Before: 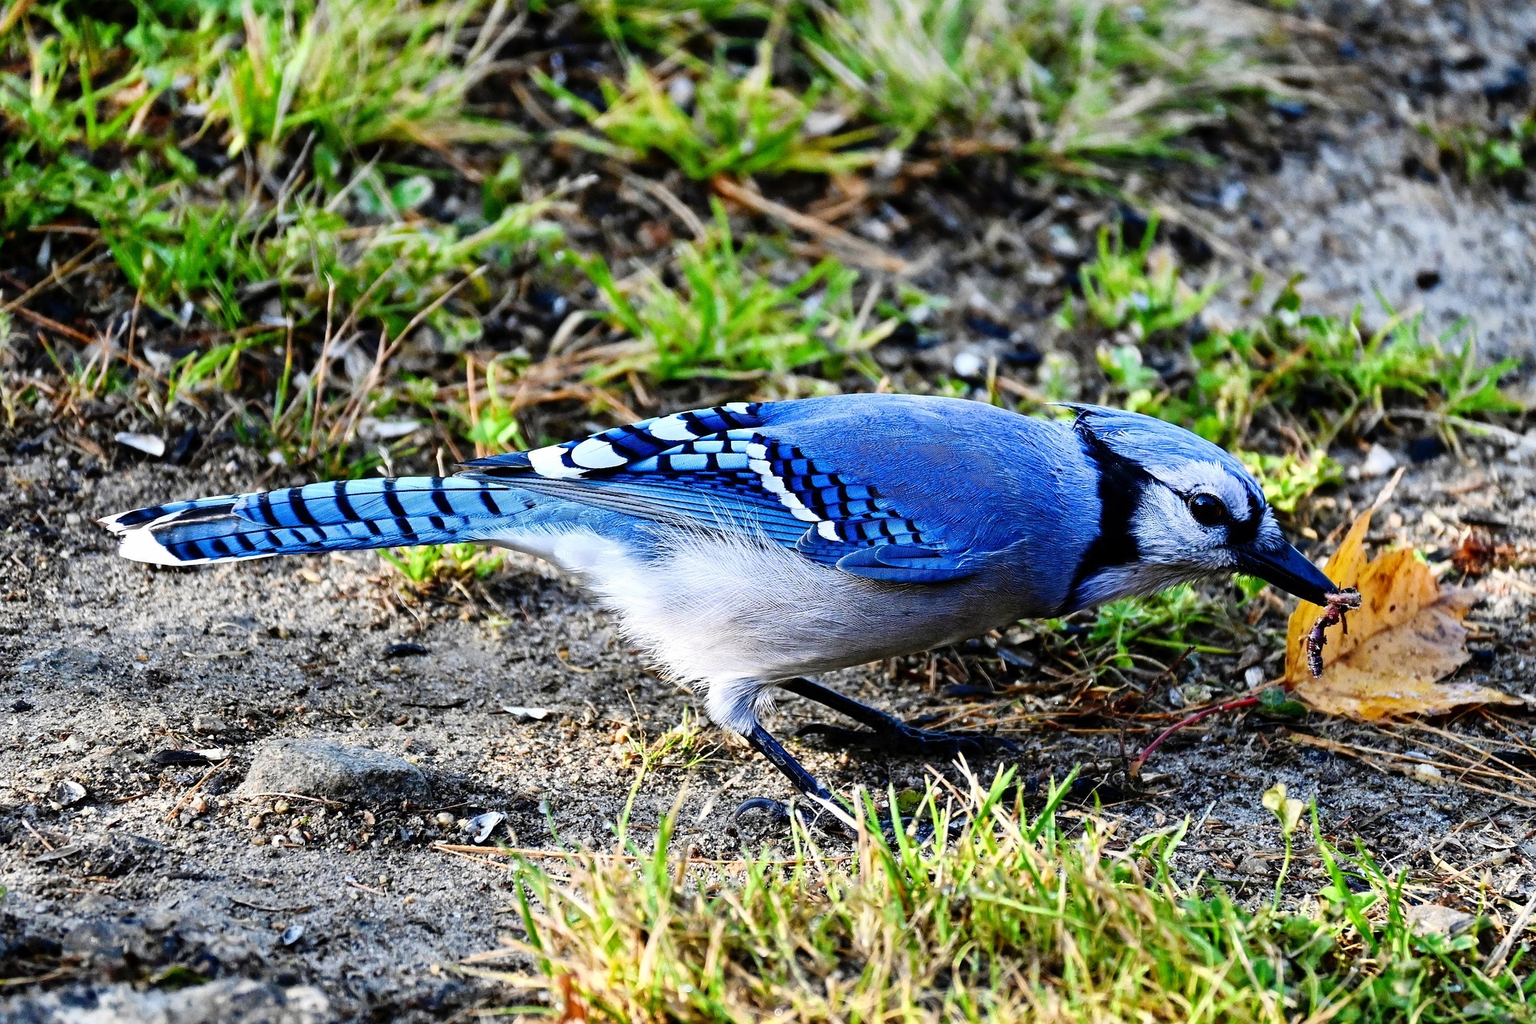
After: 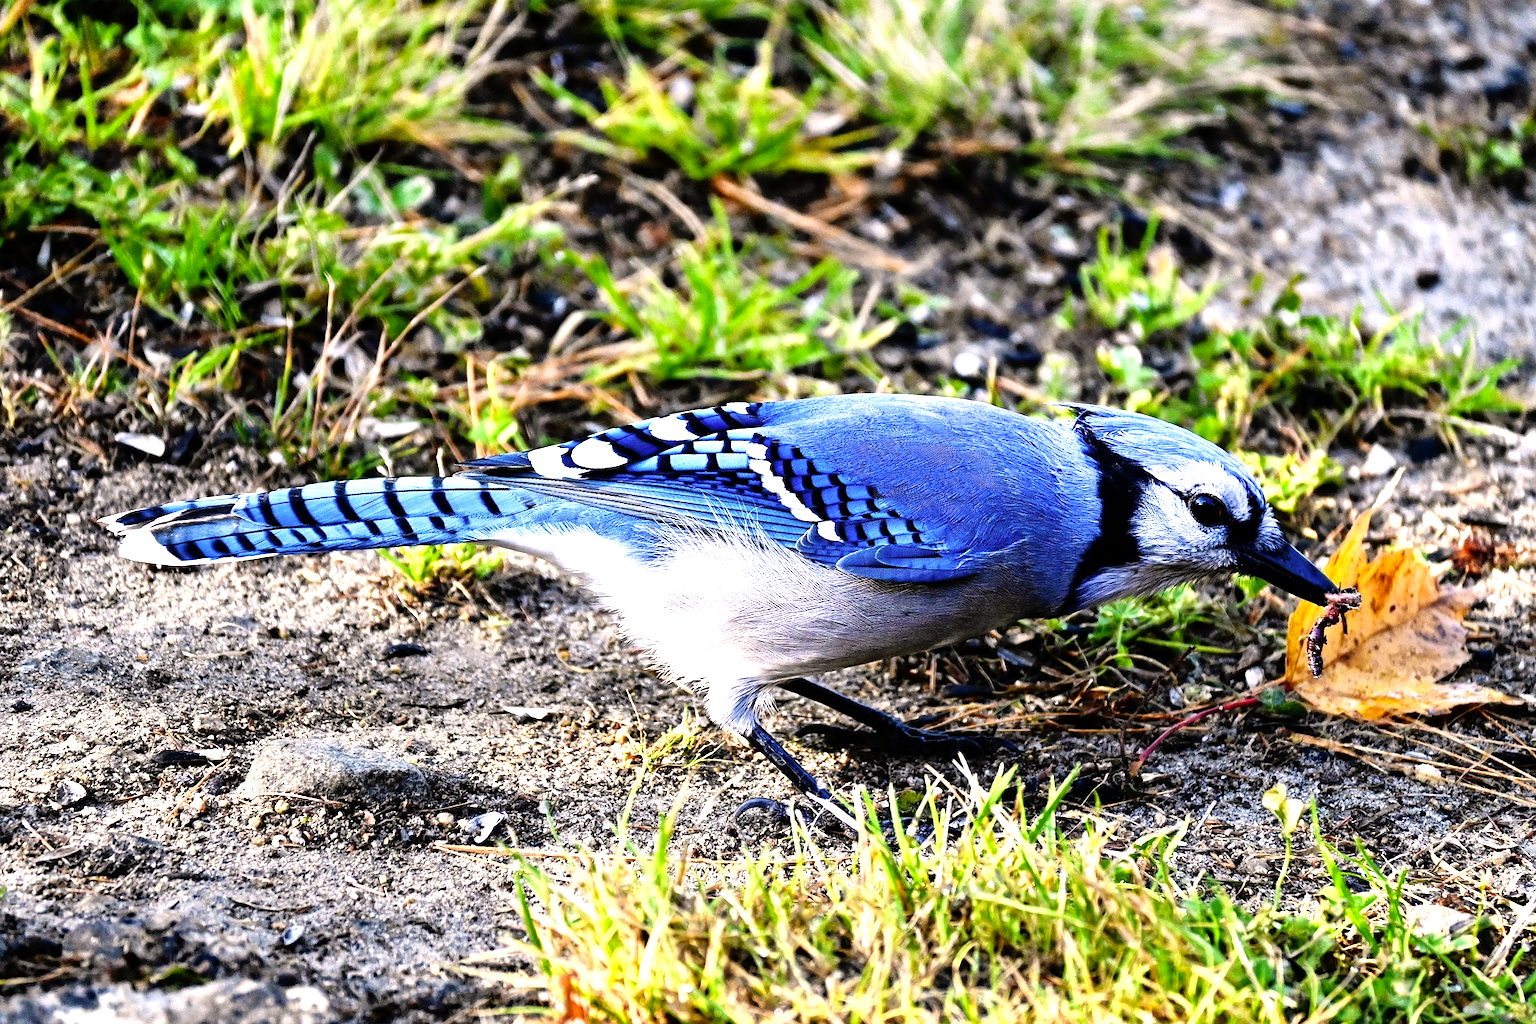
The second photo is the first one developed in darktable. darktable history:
color correction: highlights a* 5.99, highlights b* 4.87
tone equalizer: -8 EV -0.787 EV, -7 EV -0.716 EV, -6 EV -0.573 EV, -5 EV -0.366 EV, -3 EV 0.404 EV, -2 EV 0.6 EV, -1 EV 0.699 EV, +0 EV 0.74 EV
